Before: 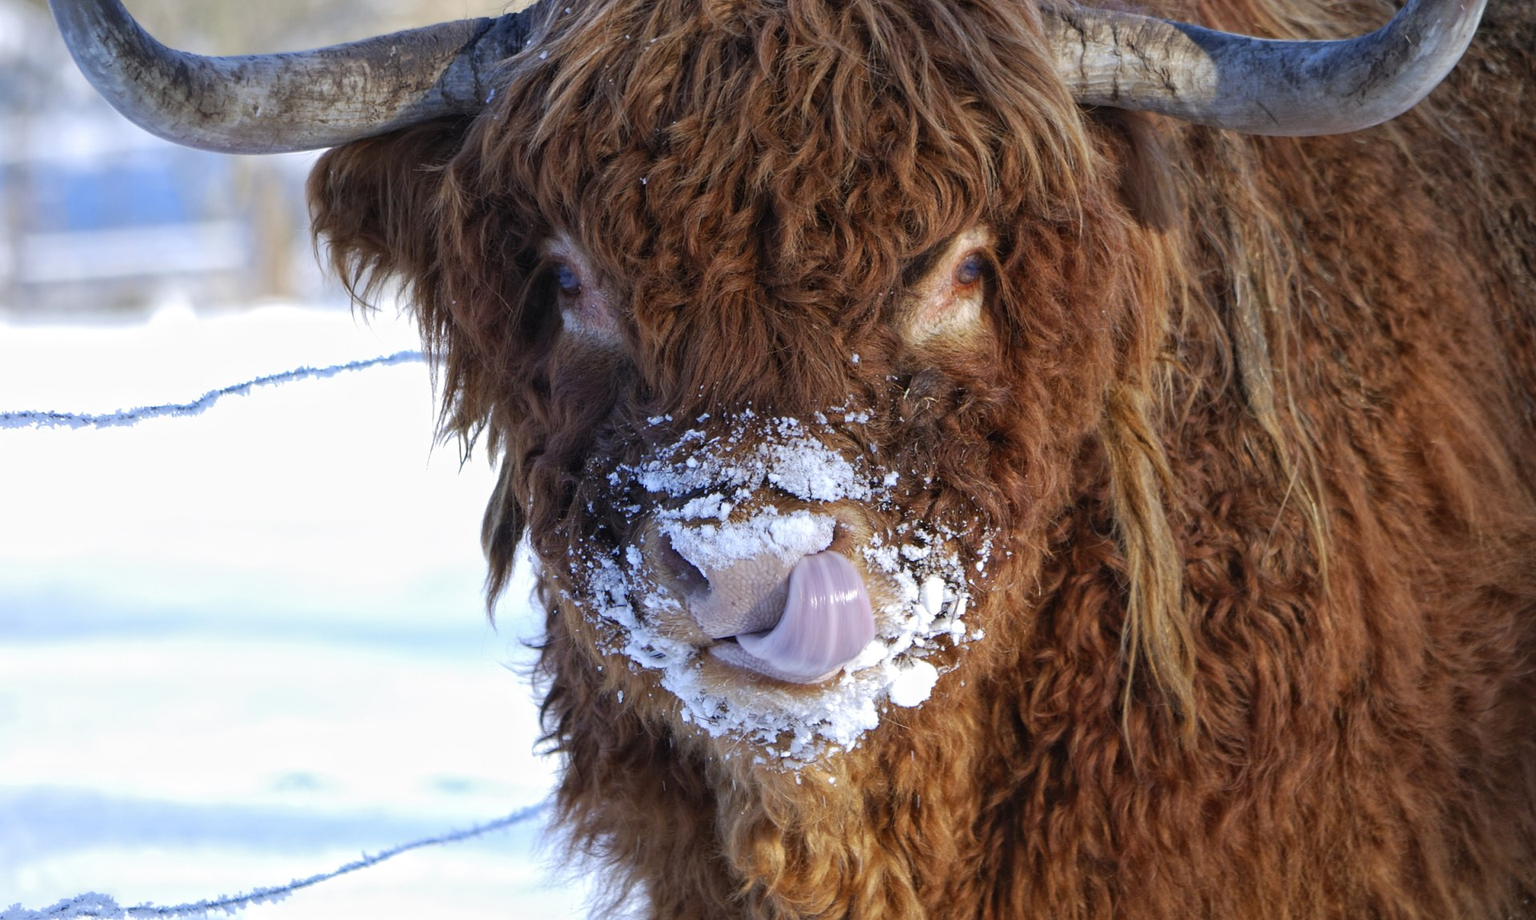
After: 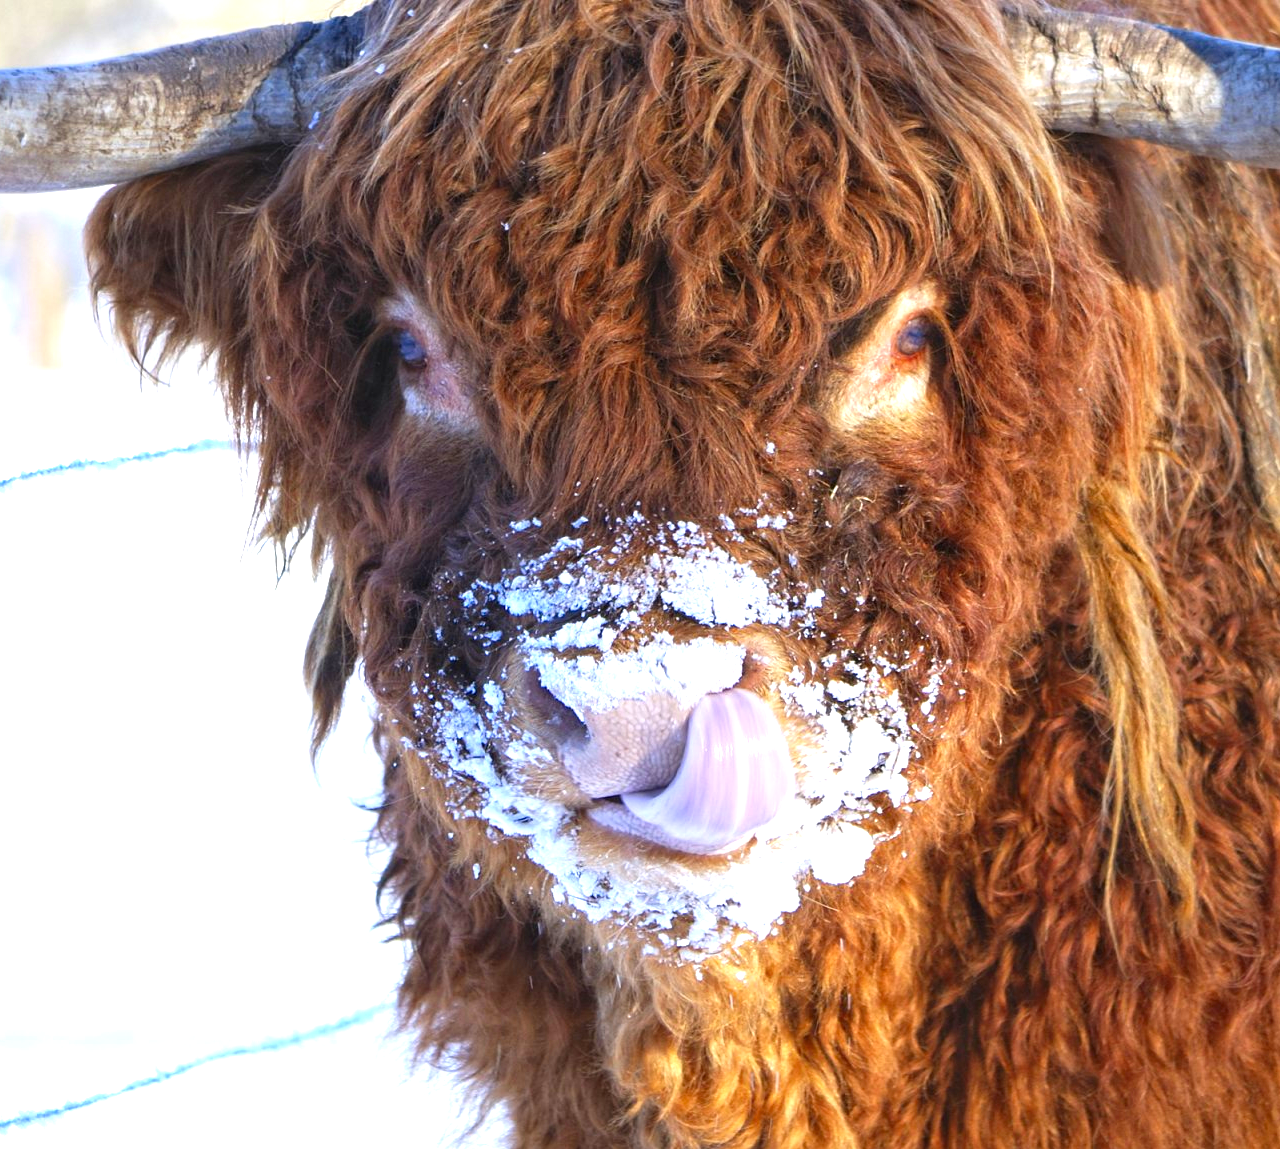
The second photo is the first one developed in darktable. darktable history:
exposure: black level correction 0, exposure 1.102 EV, compensate highlight preservation false
color correction: highlights b* 0.022, saturation 1.3
crop and rotate: left 15.623%, right 17.696%
